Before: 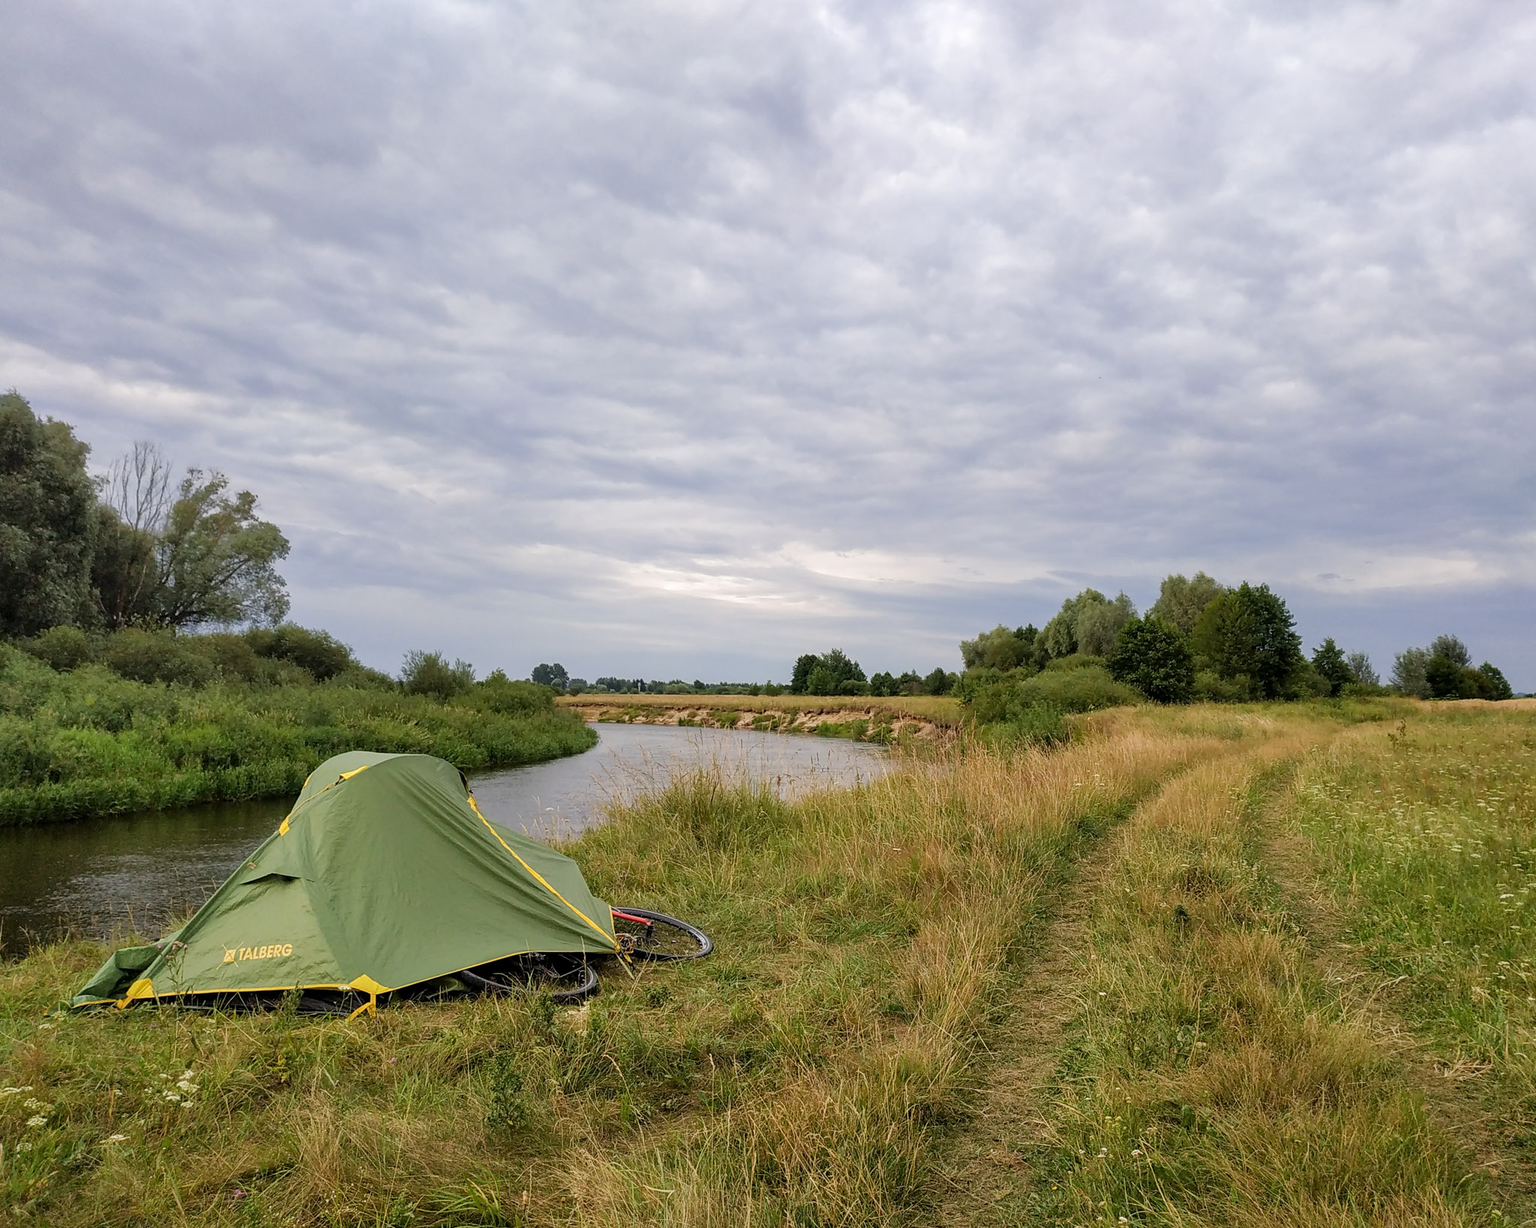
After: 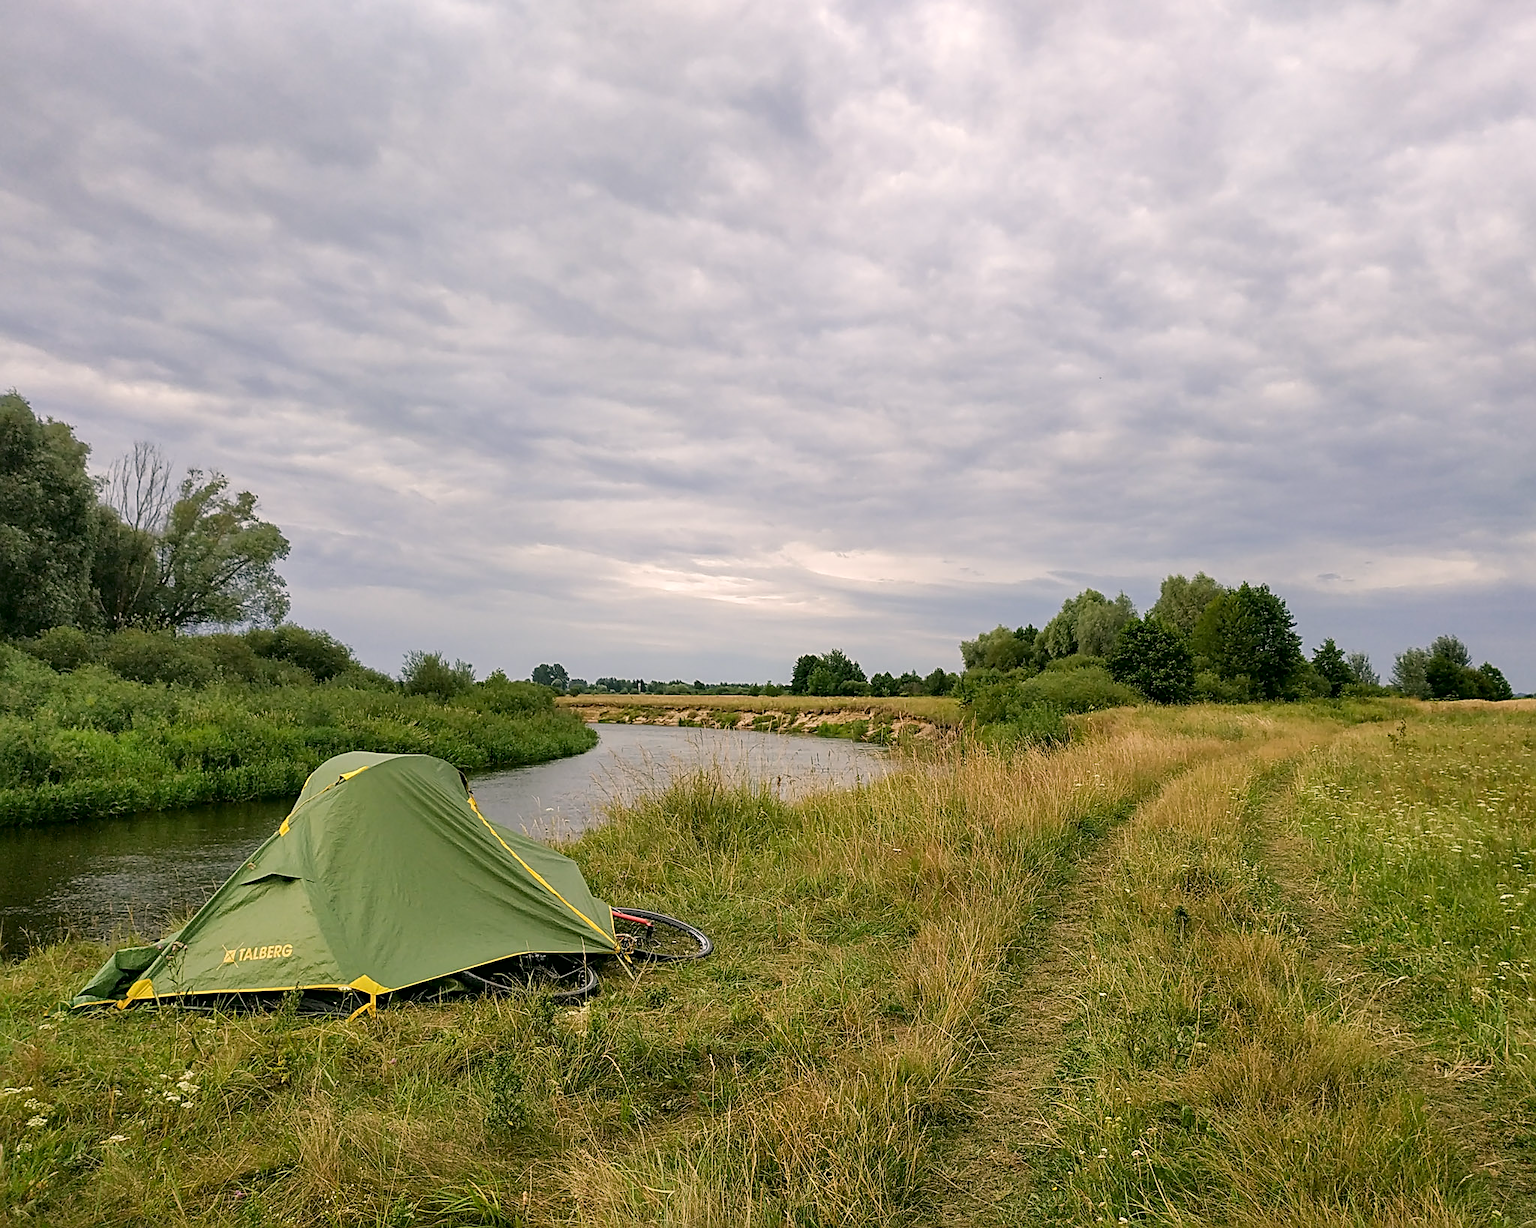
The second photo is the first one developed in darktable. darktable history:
sharpen: radius 2.767
color correction: highlights a* 4.2, highlights b* 4.94, shadows a* -6.86, shadows b* 4.63
